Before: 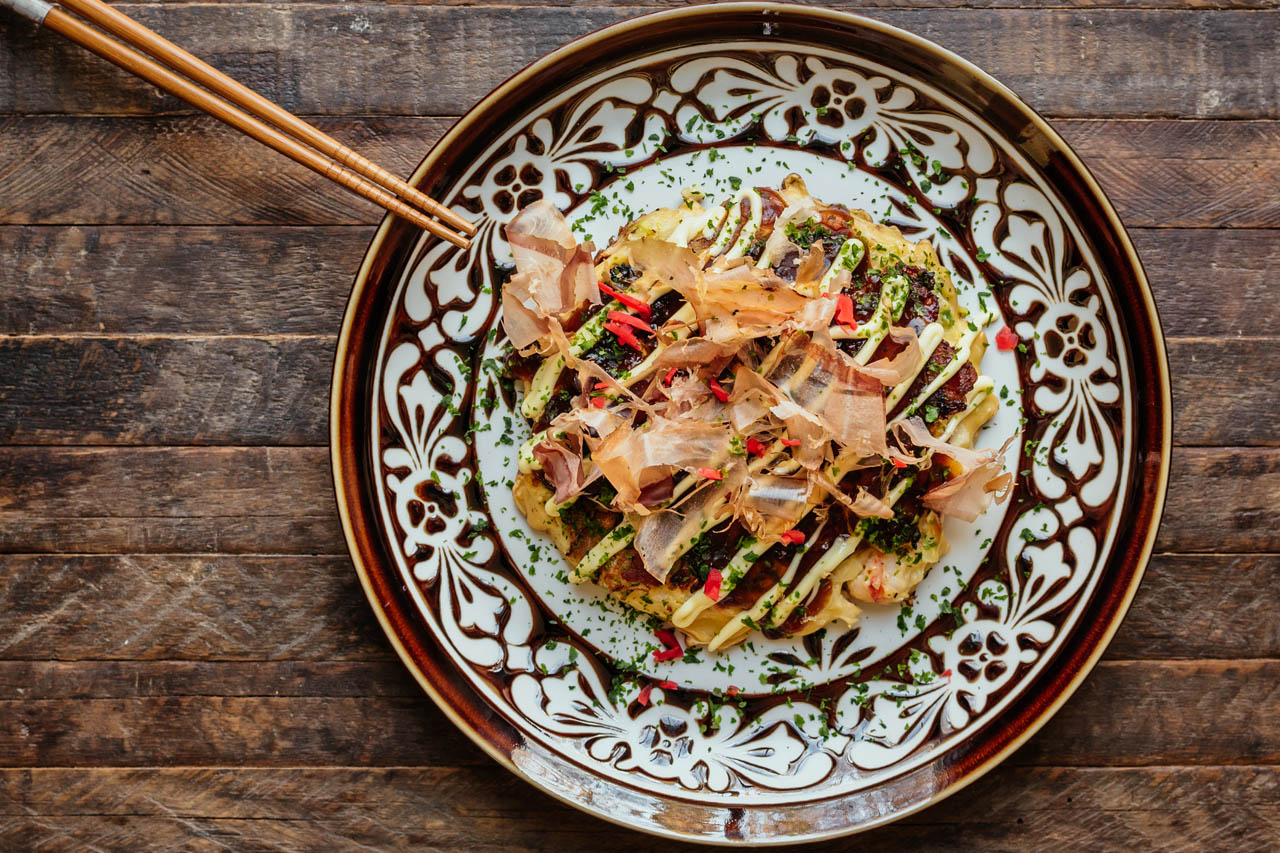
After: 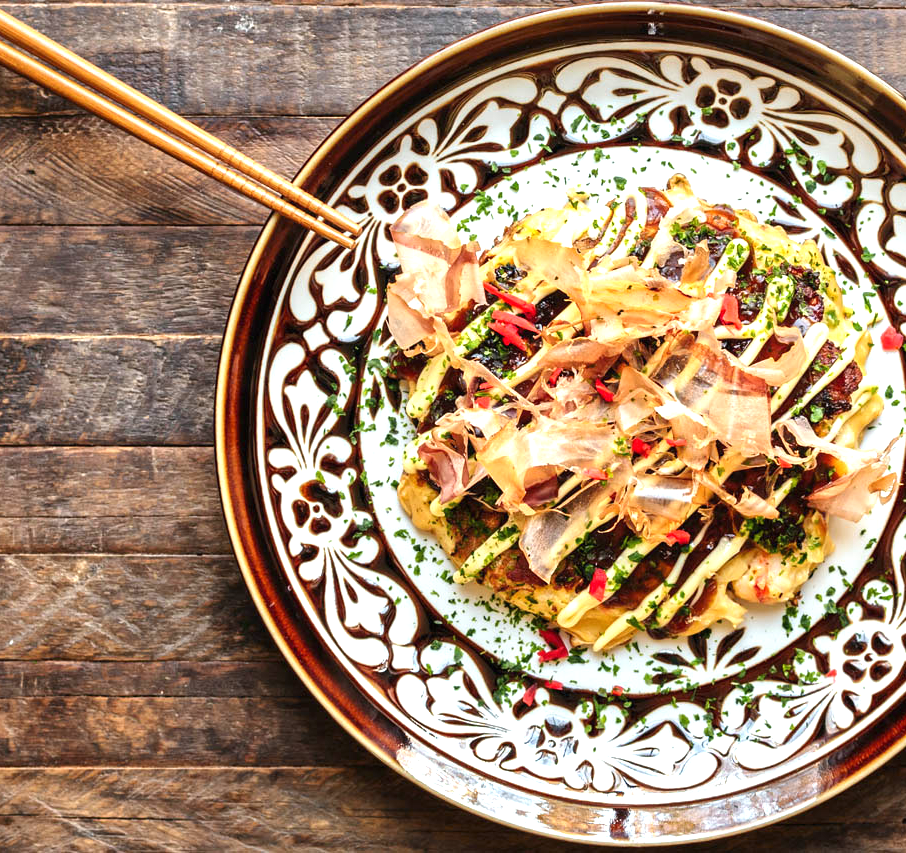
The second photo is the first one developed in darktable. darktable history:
exposure: black level correction 0, exposure 1 EV, compensate exposure bias true, compensate highlight preservation false
crop and rotate: left 9.061%, right 20.142%
